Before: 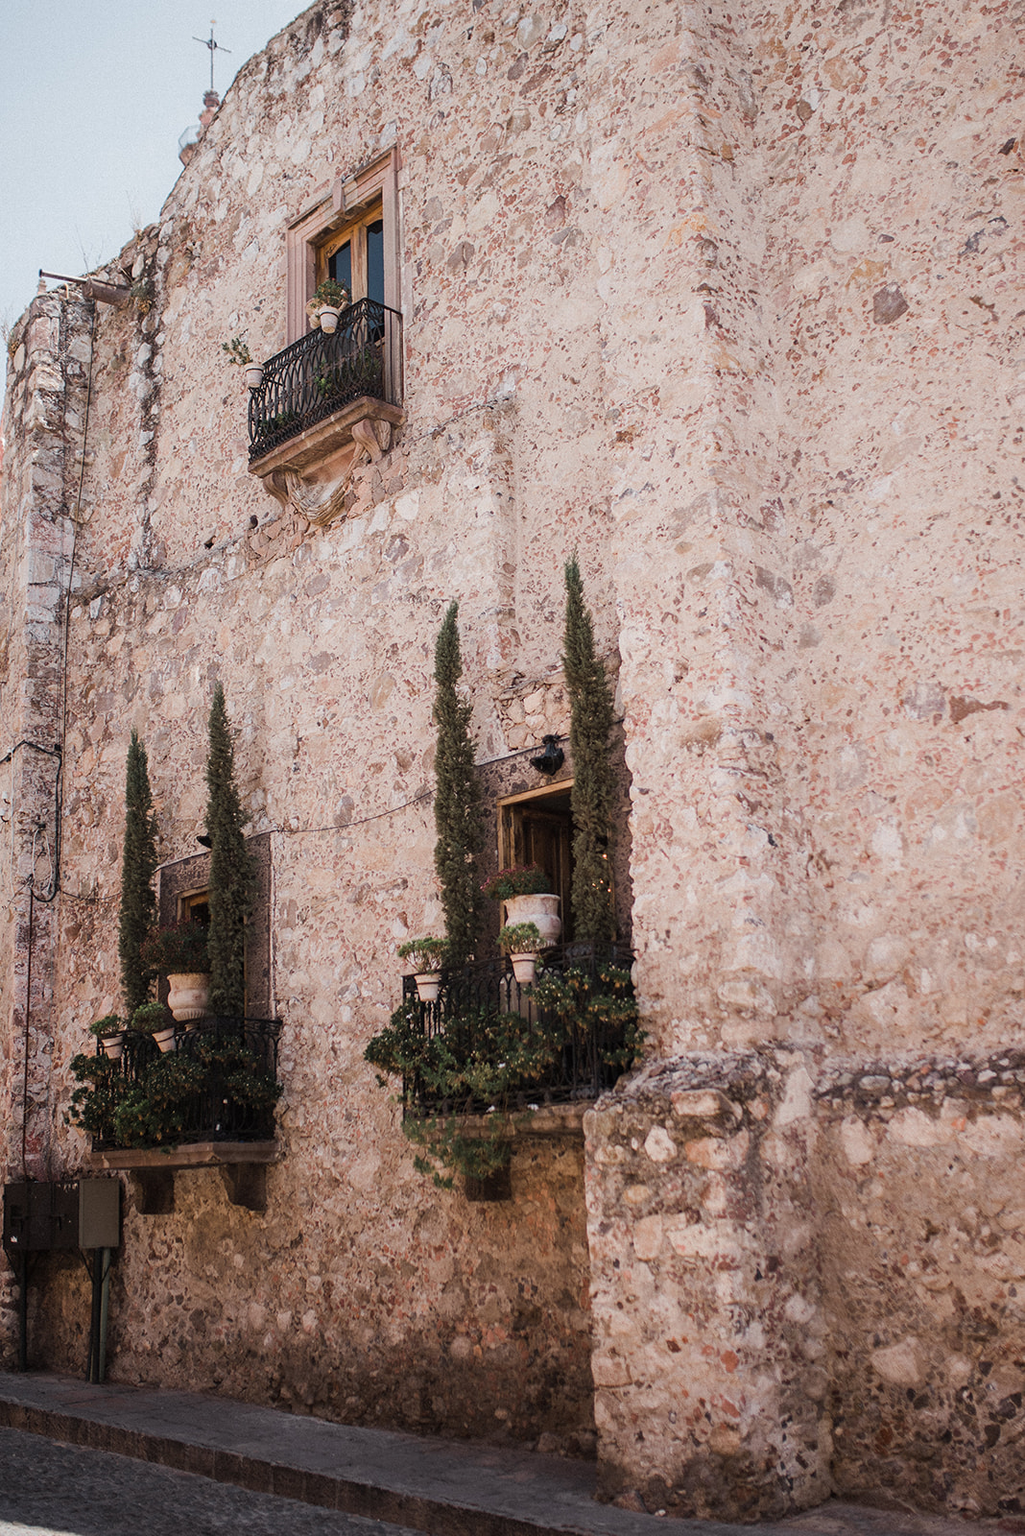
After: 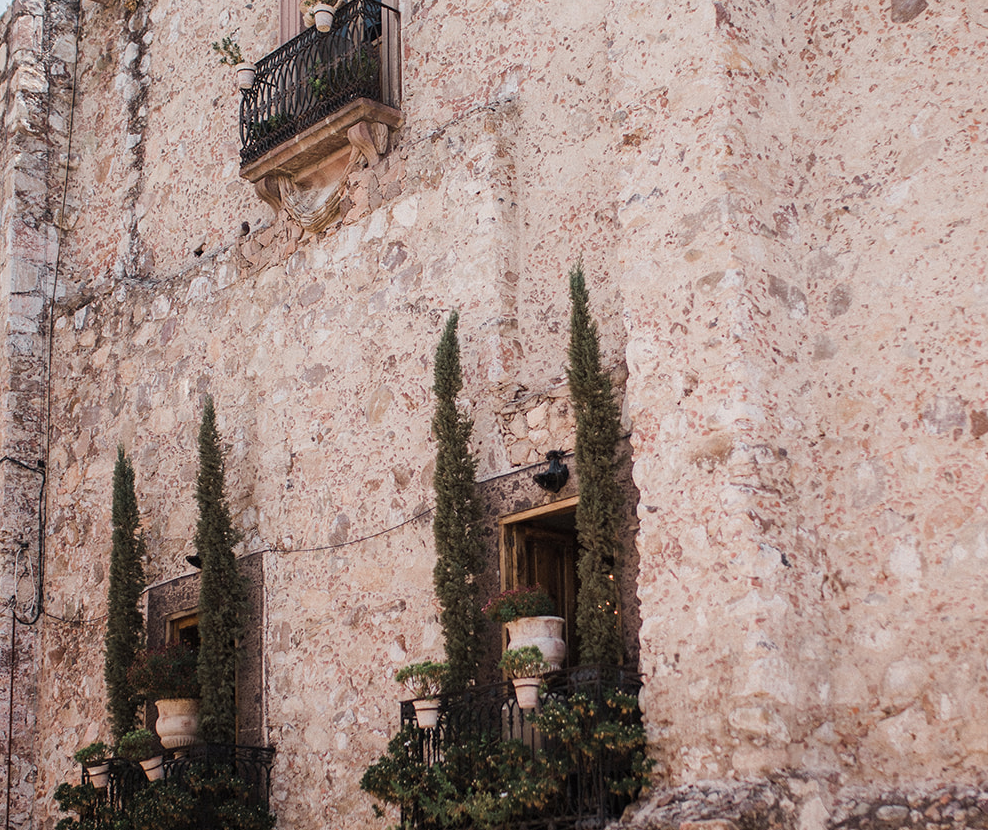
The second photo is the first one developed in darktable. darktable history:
crop: left 1.838%, top 19.712%, right 5.292%, bottom 28.359%
